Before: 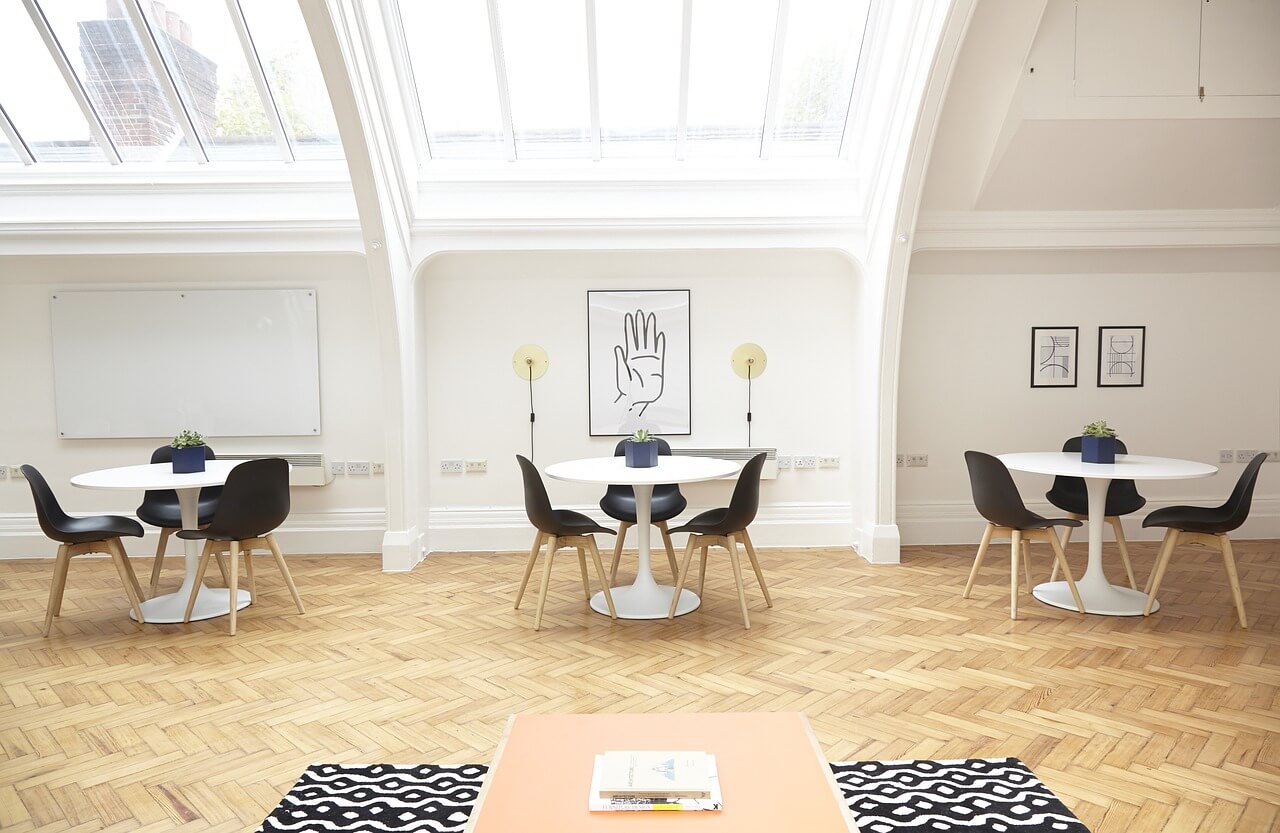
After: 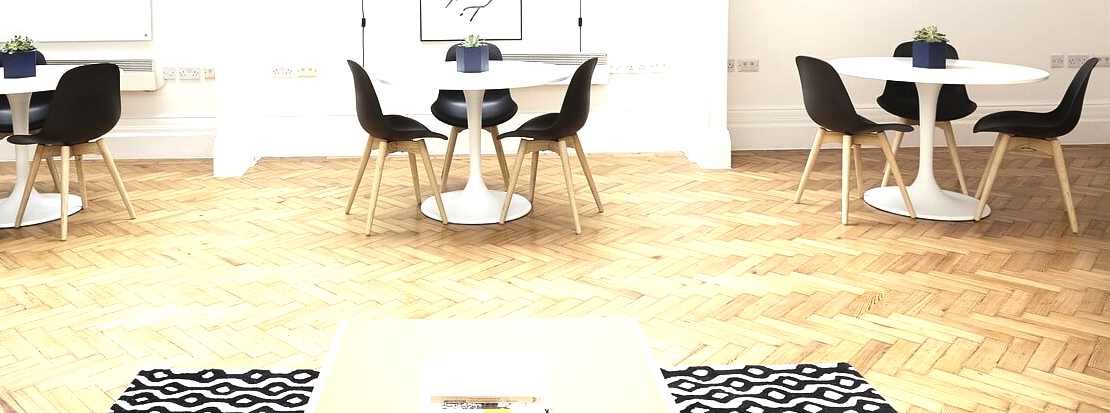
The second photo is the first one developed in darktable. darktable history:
tone equalizer: -8 EV -0.735 EV, -7 EV -0.721 EV, -6 EV -0.59 EV, -5 EV -0.368 EV, -3 EV 0.382 EV, -2 EV 0.6 EV, -1 EV 0.695 EV, +0 EV 0.763 EV, edges refinement/feathering 500, mask exposure compensation -1.57 EV, preserve details no
crop and rotate: left 13.24%, top 47.618%, bottom 2.792%
